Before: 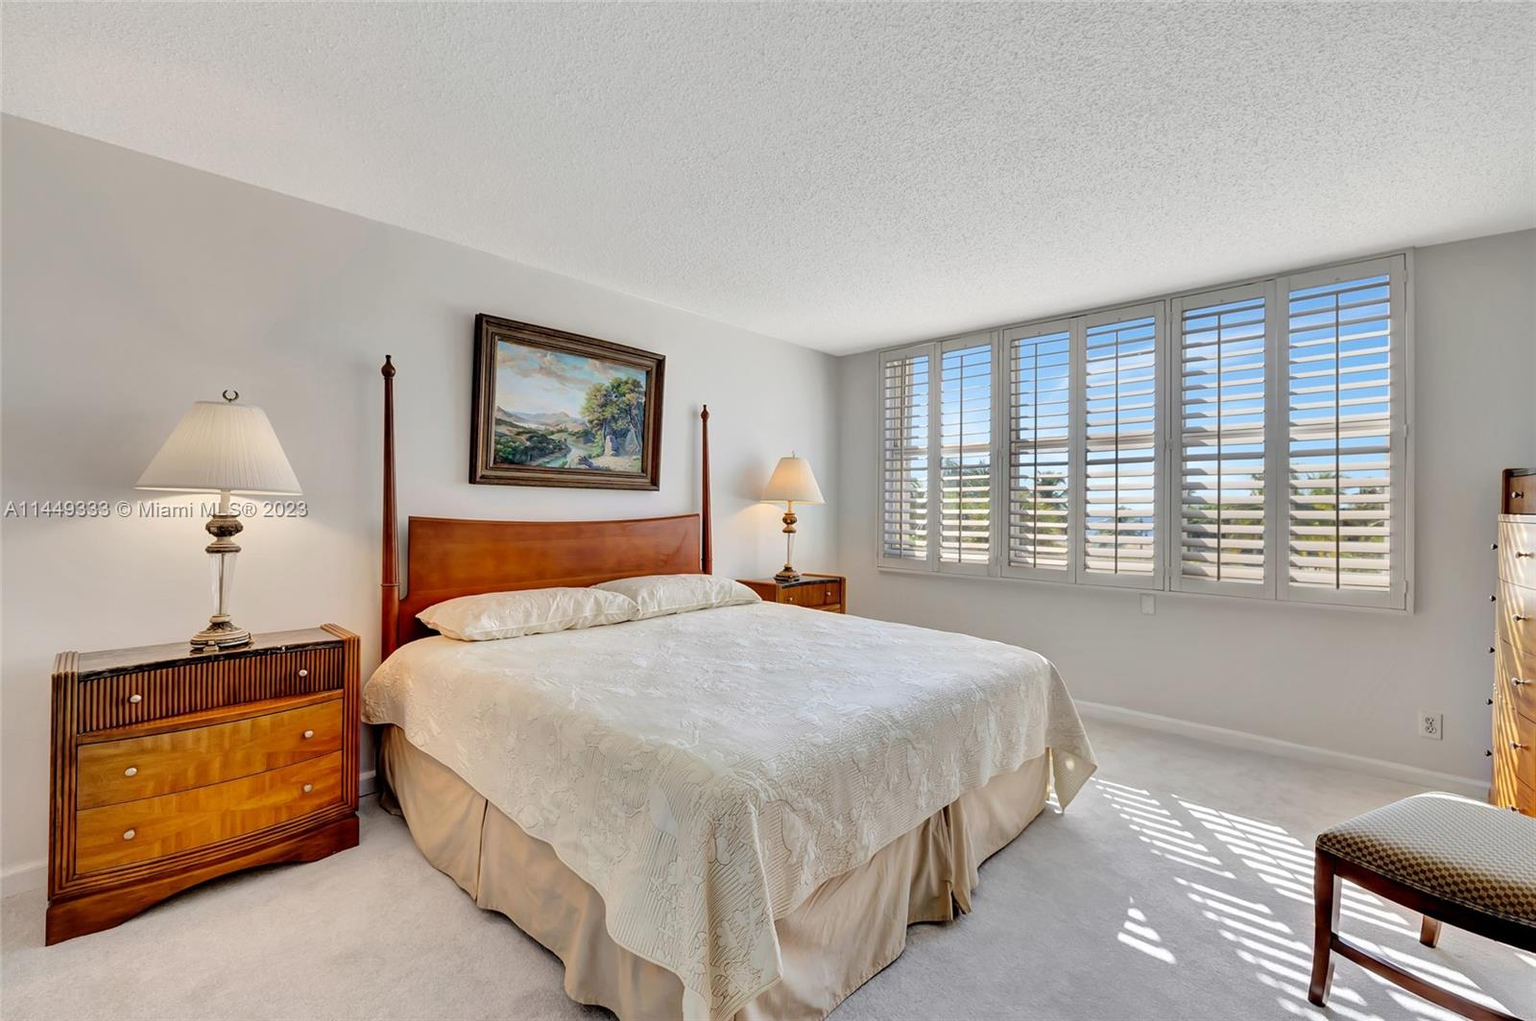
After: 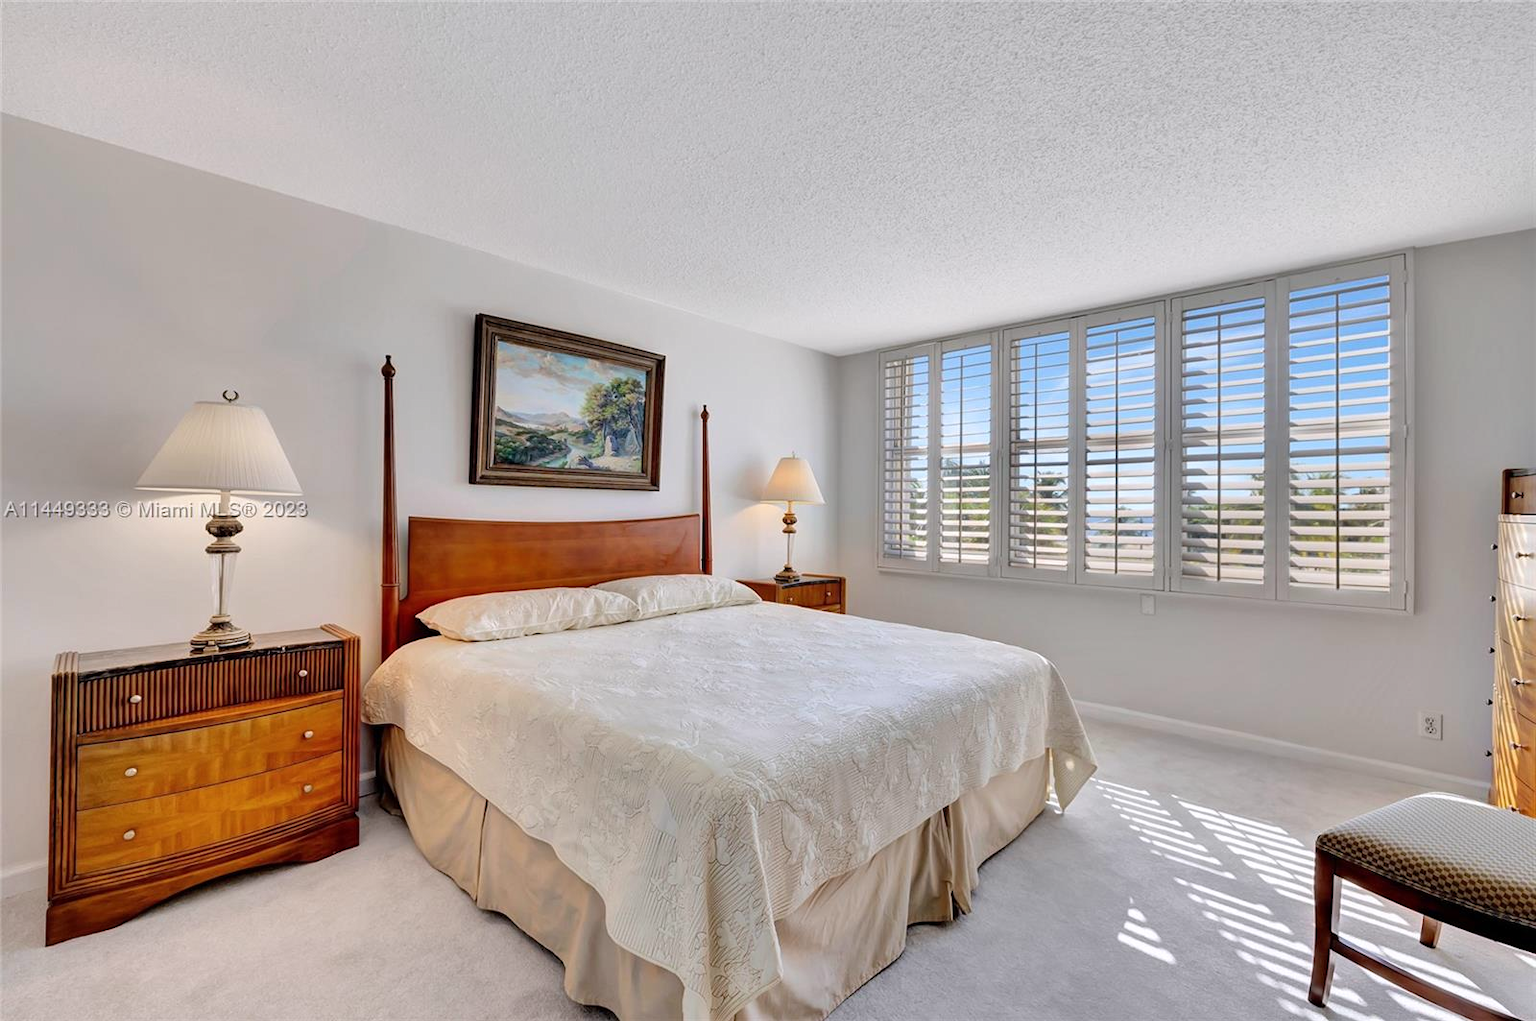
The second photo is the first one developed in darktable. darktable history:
color calibration: illuminant custom, x 0.349, y 0.364, temperature 4920.51 K
